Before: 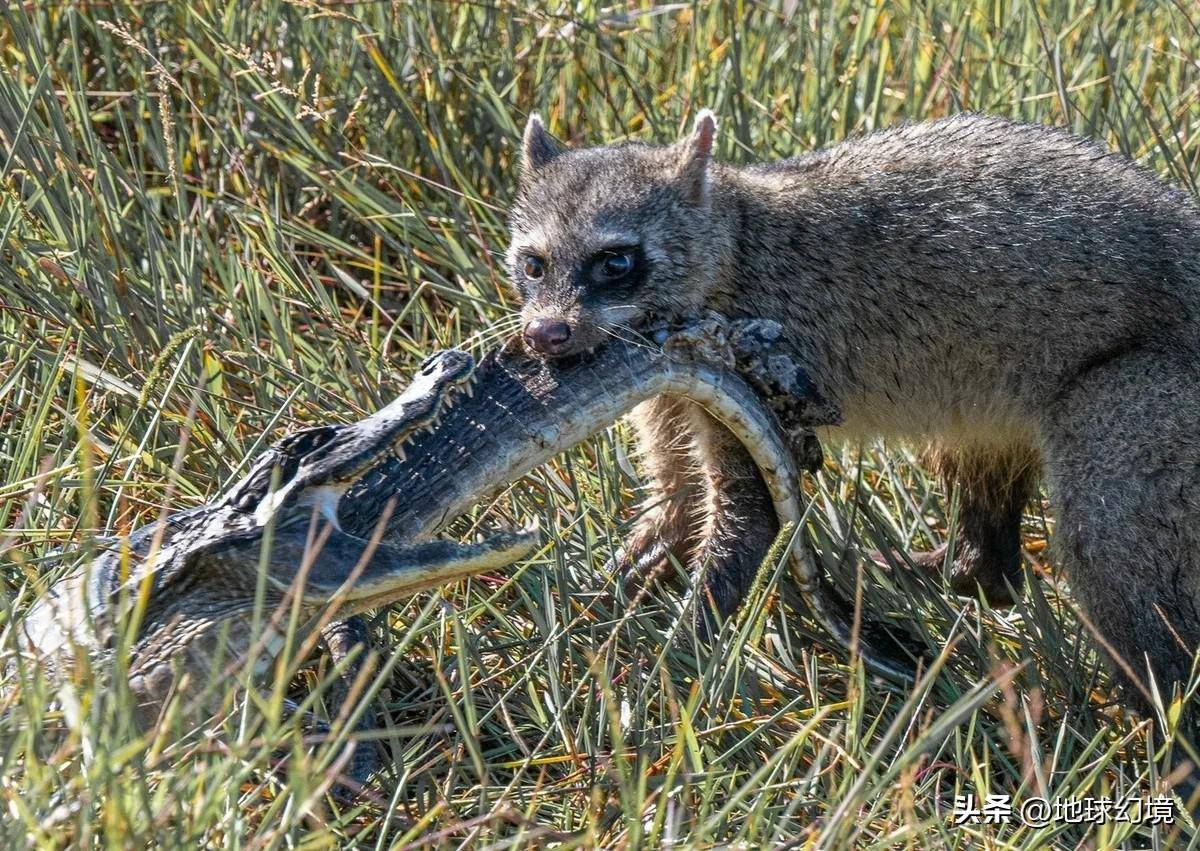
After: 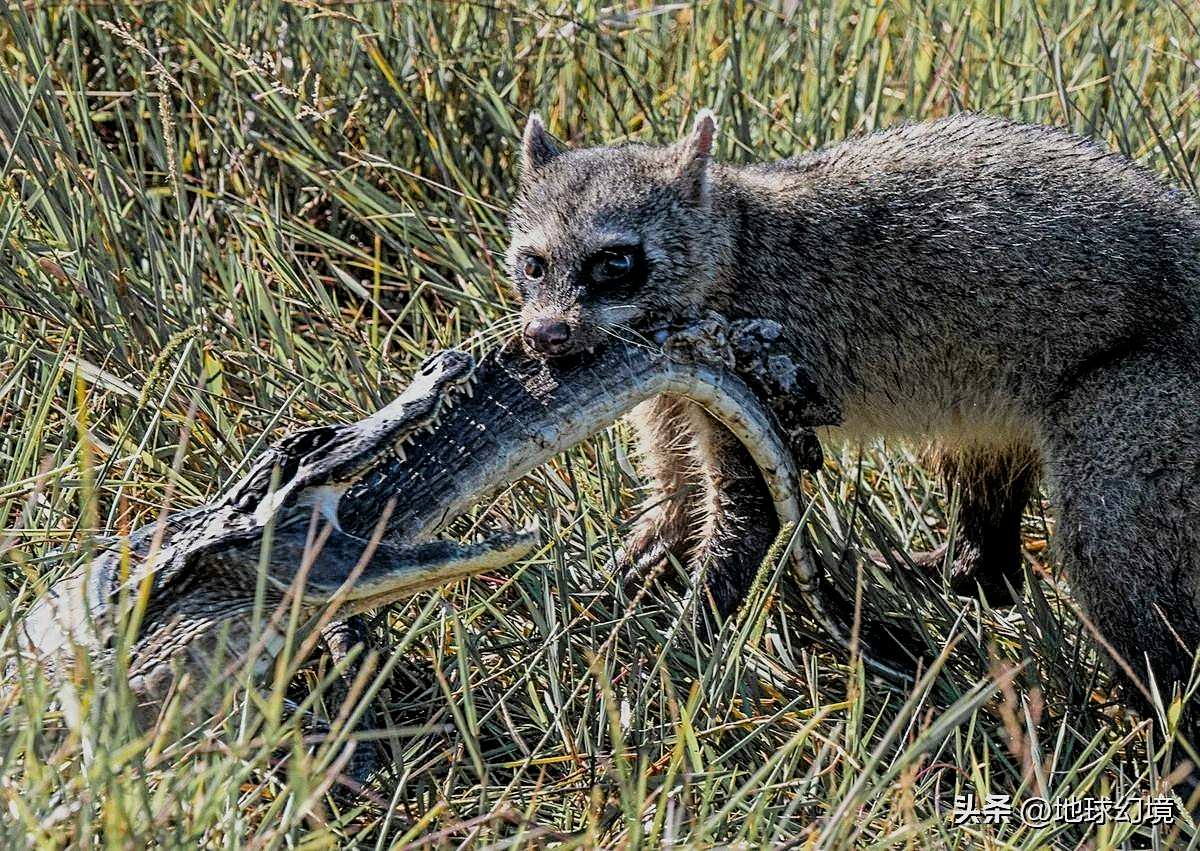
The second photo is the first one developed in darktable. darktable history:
sharpen: on, module defaults
filmic rgb: black relative exposure -5 EV, hardness 2.88, contrast 1.1
